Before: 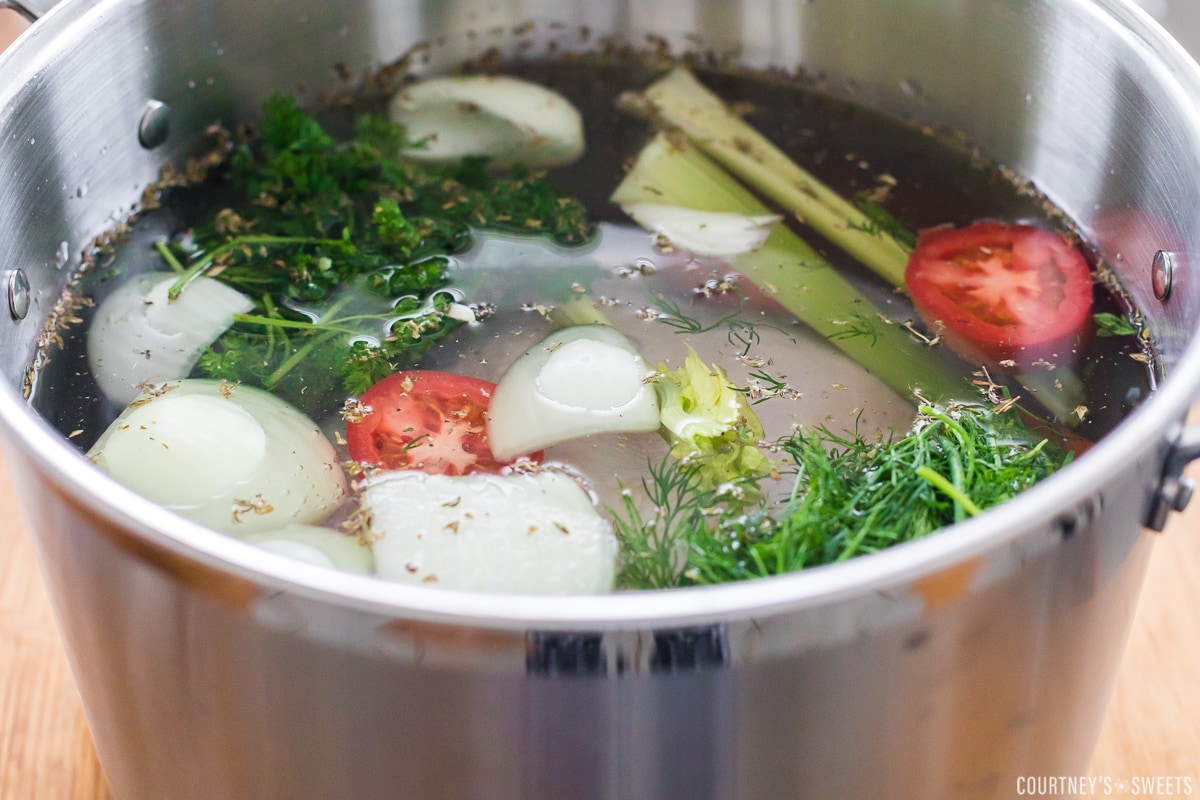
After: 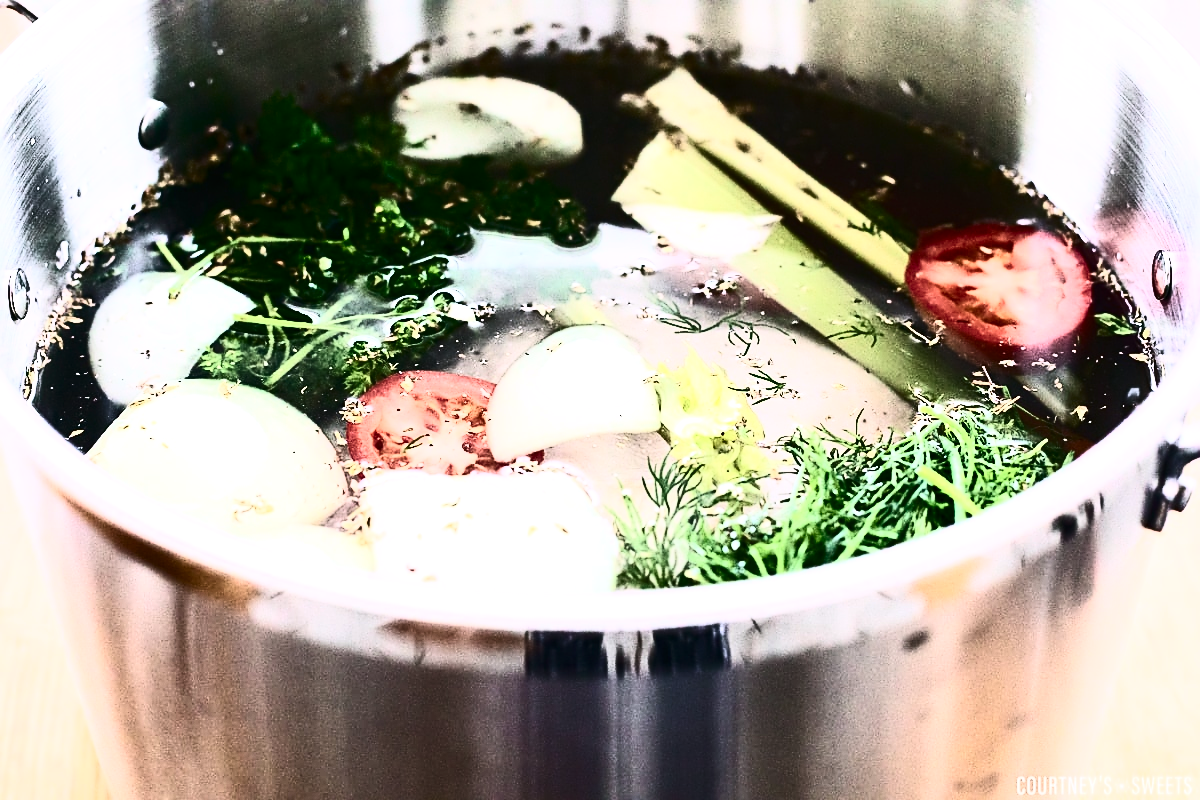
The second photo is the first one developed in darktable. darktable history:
sharpen: on, module defaults
contrast brightness saturation: contrast 0.93, brightness 0.2
color balance rgb: shadows lift › chroma 2%, shadows lift › hue 135.47°, highlights gain › chroma 2%, highlights gain › hue 291.01°, global offset › luminance 0.5%, perceptual saturation grading › global saturation -10.8%, perceptual saturation grading › highlights -26.83%, perceptual saturation grading › shadows 21.25%, perceptual brilliance grading › highlights 17.77%, perceptual brilliance grading › mid-tones 31.71%, perceptual brilliance grading › shadows -31.01%, global vibrance 24.91%
